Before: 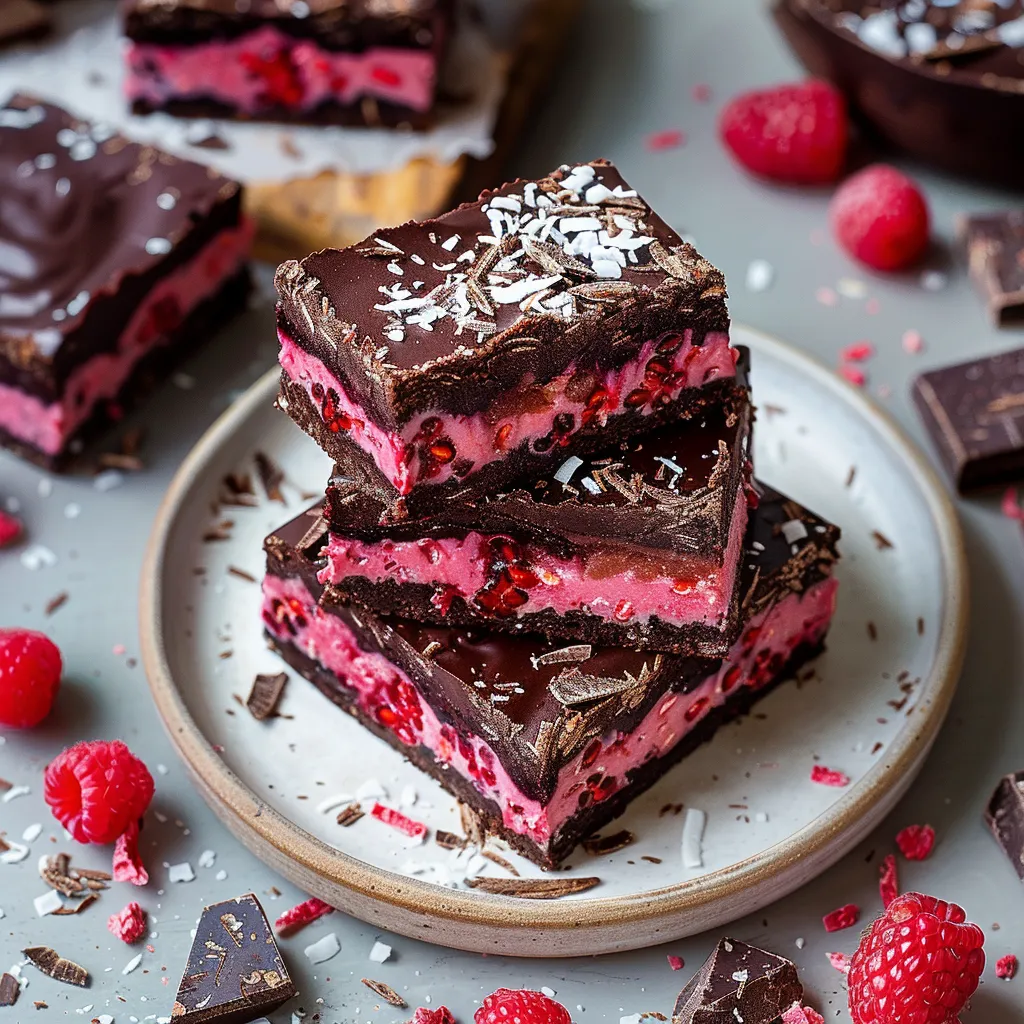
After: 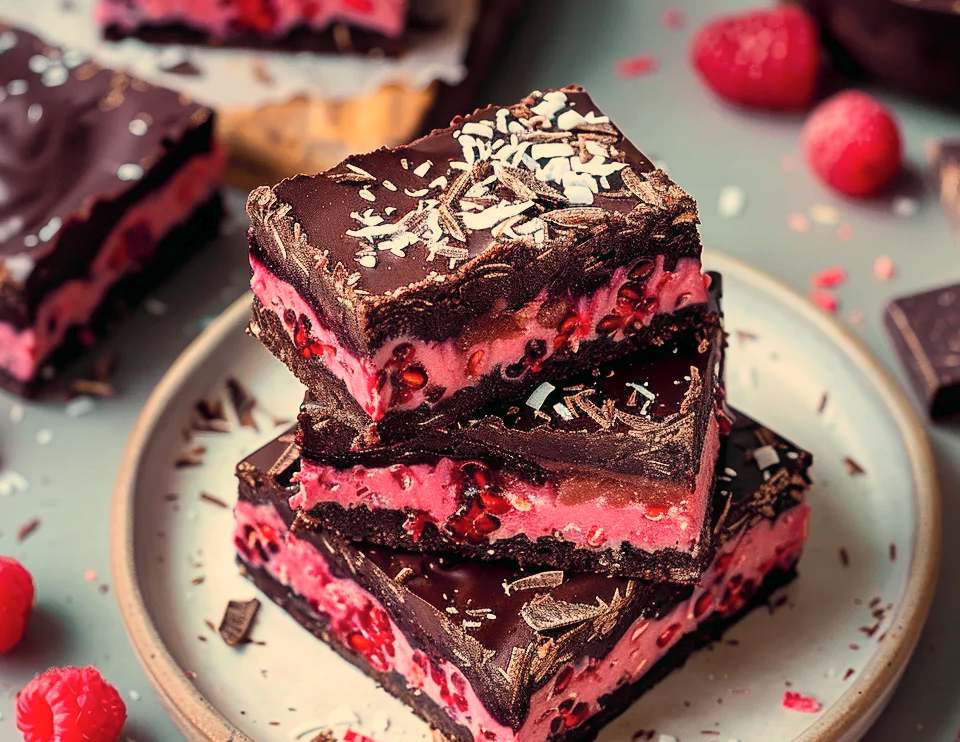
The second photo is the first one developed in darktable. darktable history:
white balance: red 1.138, green 0.996, blue 0.812
crop: left 2.737%, top 7.287%, right 3.421%, bottom 20.179%
tone curve: curves: ch0 [(0, 0) (0.822, 0.825) (0.994, 0.955)]; ch1 [(0, 0) (0.226, 0.261) (0.383, 0.397) (0.46, 0.46) (0.498, 0.479) (0.524, 0.523) (0.578, 0.575) (1, 1)]; ch2 [(0, 0) (0.438, 0.456) (0.5, 0.498) (0.547, 0.515) (0.597, 0.58) (0.629, 0.603) (1, 1)], color space Lab, independent channels, preserve colors none
